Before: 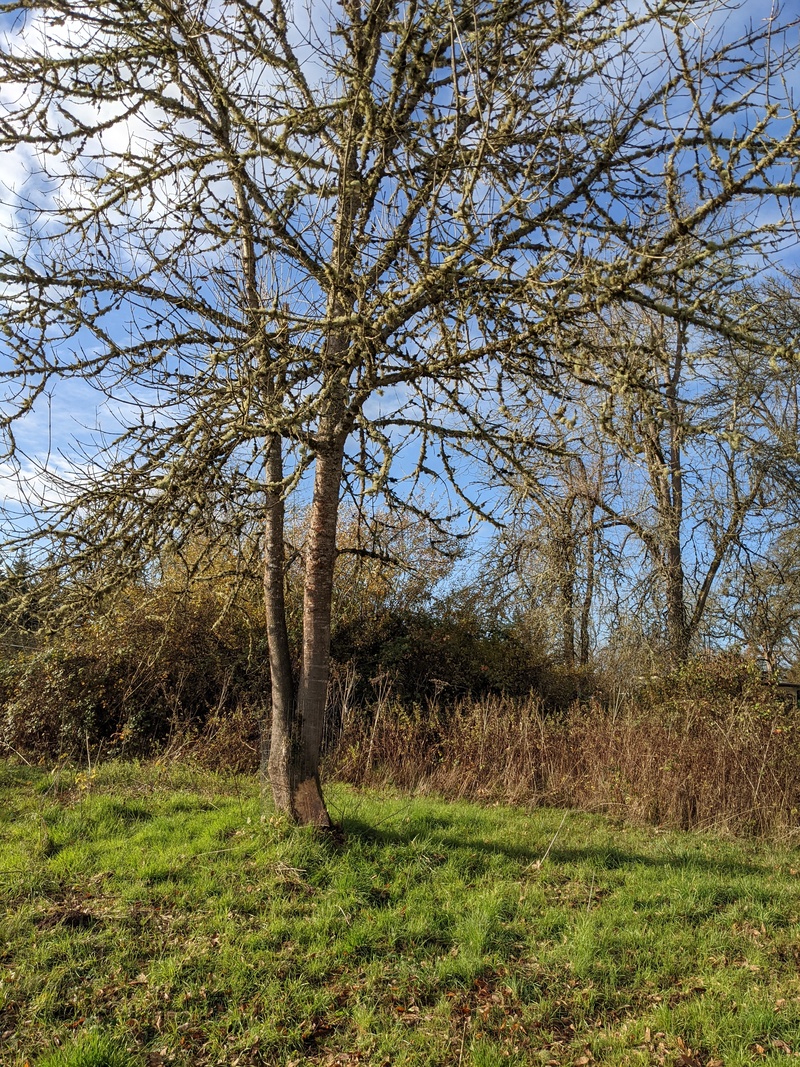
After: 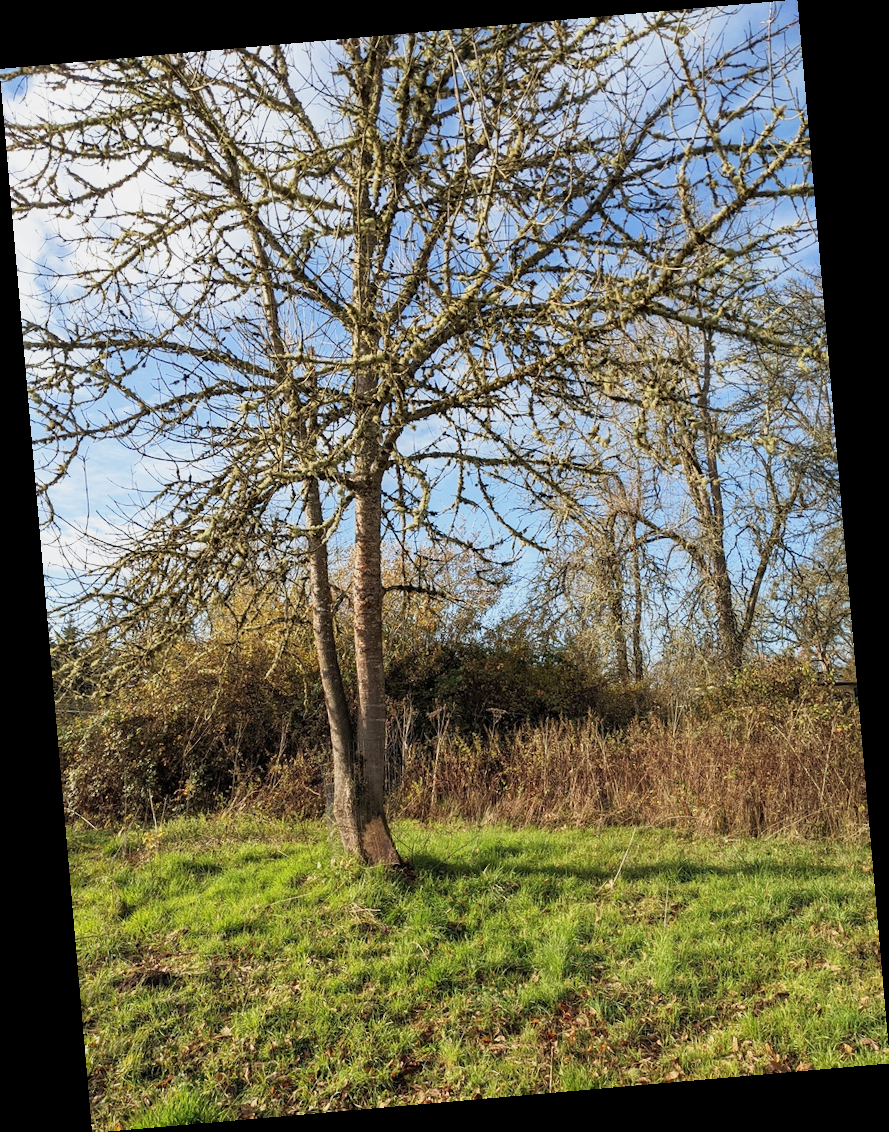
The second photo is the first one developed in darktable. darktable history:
rotate and perspective: rotation -4.98°, automatic cropping off
base curve: curves: ch0 [(0, 0) (0.088, 0.125) (0.176, 0.251) (0.354, 0.501) (0.613, 0.749) (1, 0.877)], preserve colors none
